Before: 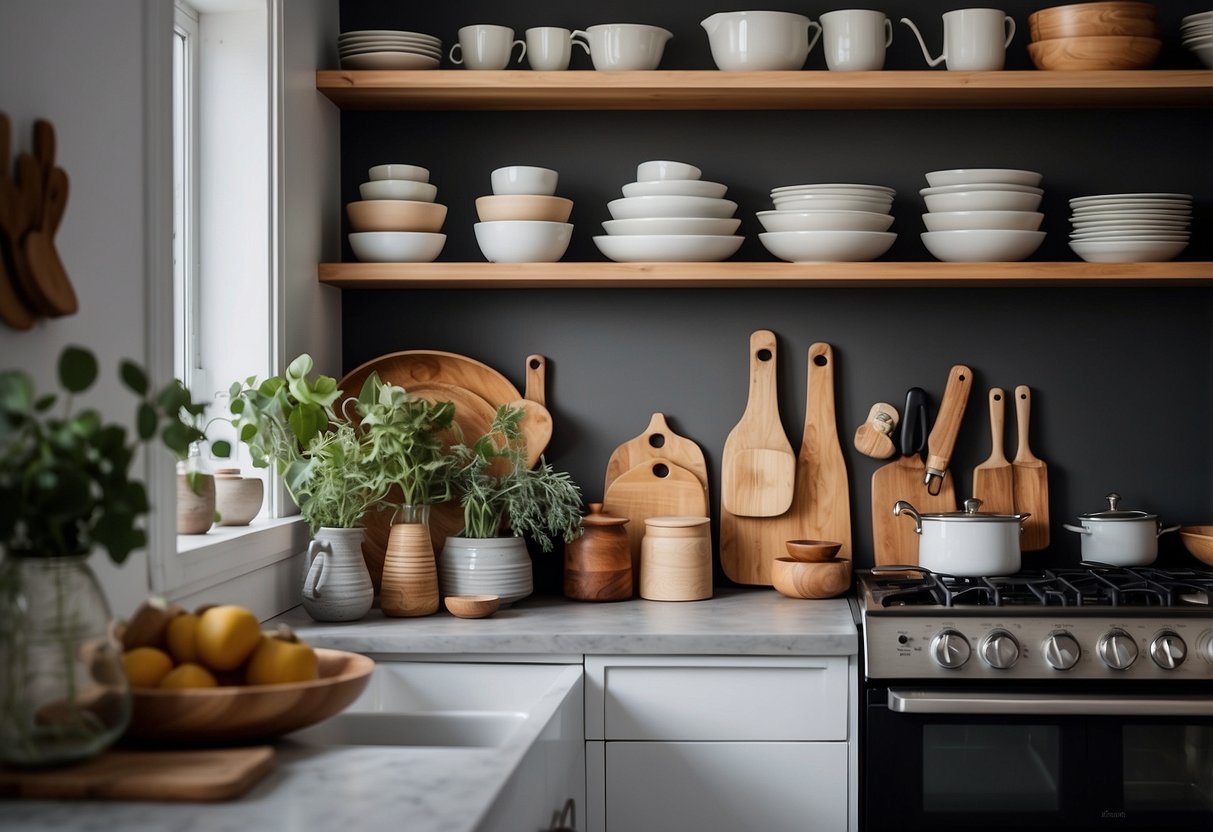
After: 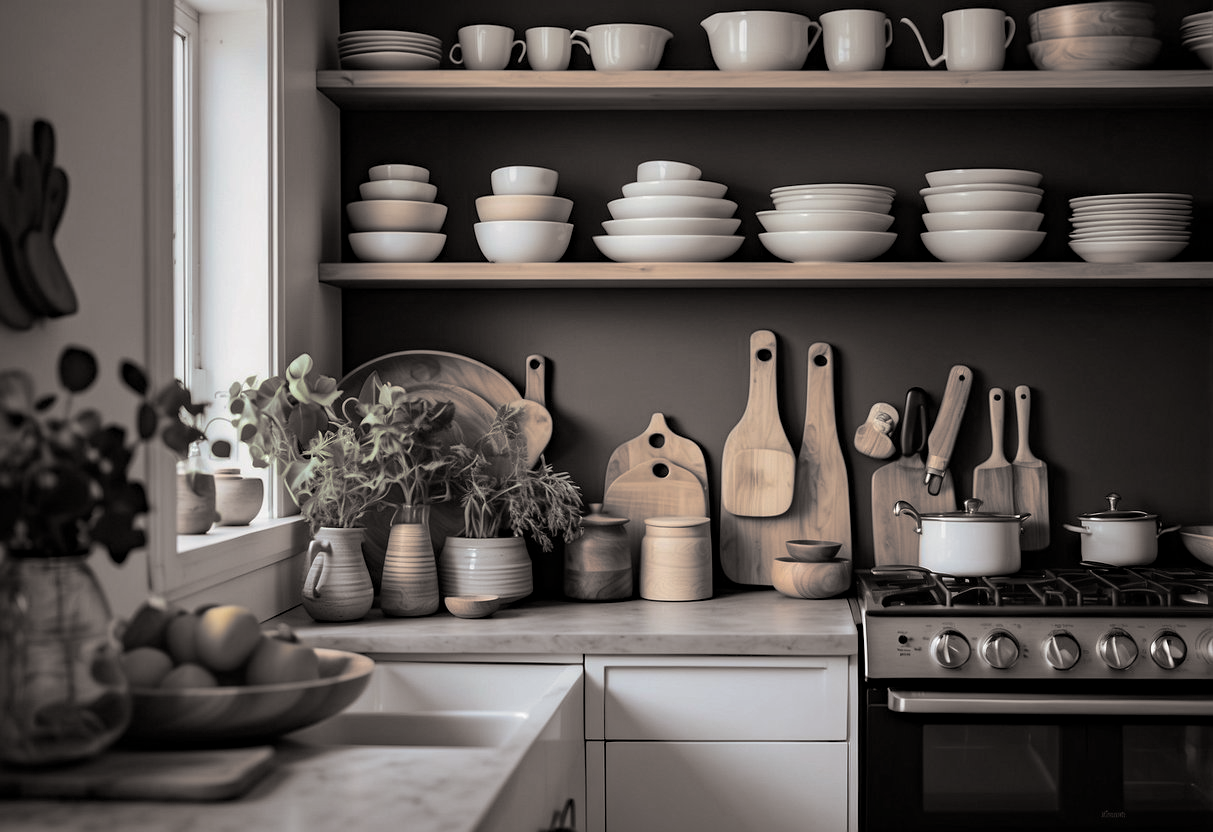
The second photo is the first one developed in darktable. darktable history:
haze removal: compatibility mode true, adaptive false
split-toning: shadows › hue 26°, shadows › saturation 0.09, highlights › hue 40°, highlights › saturation 0.18, balance -63, compress 0%
